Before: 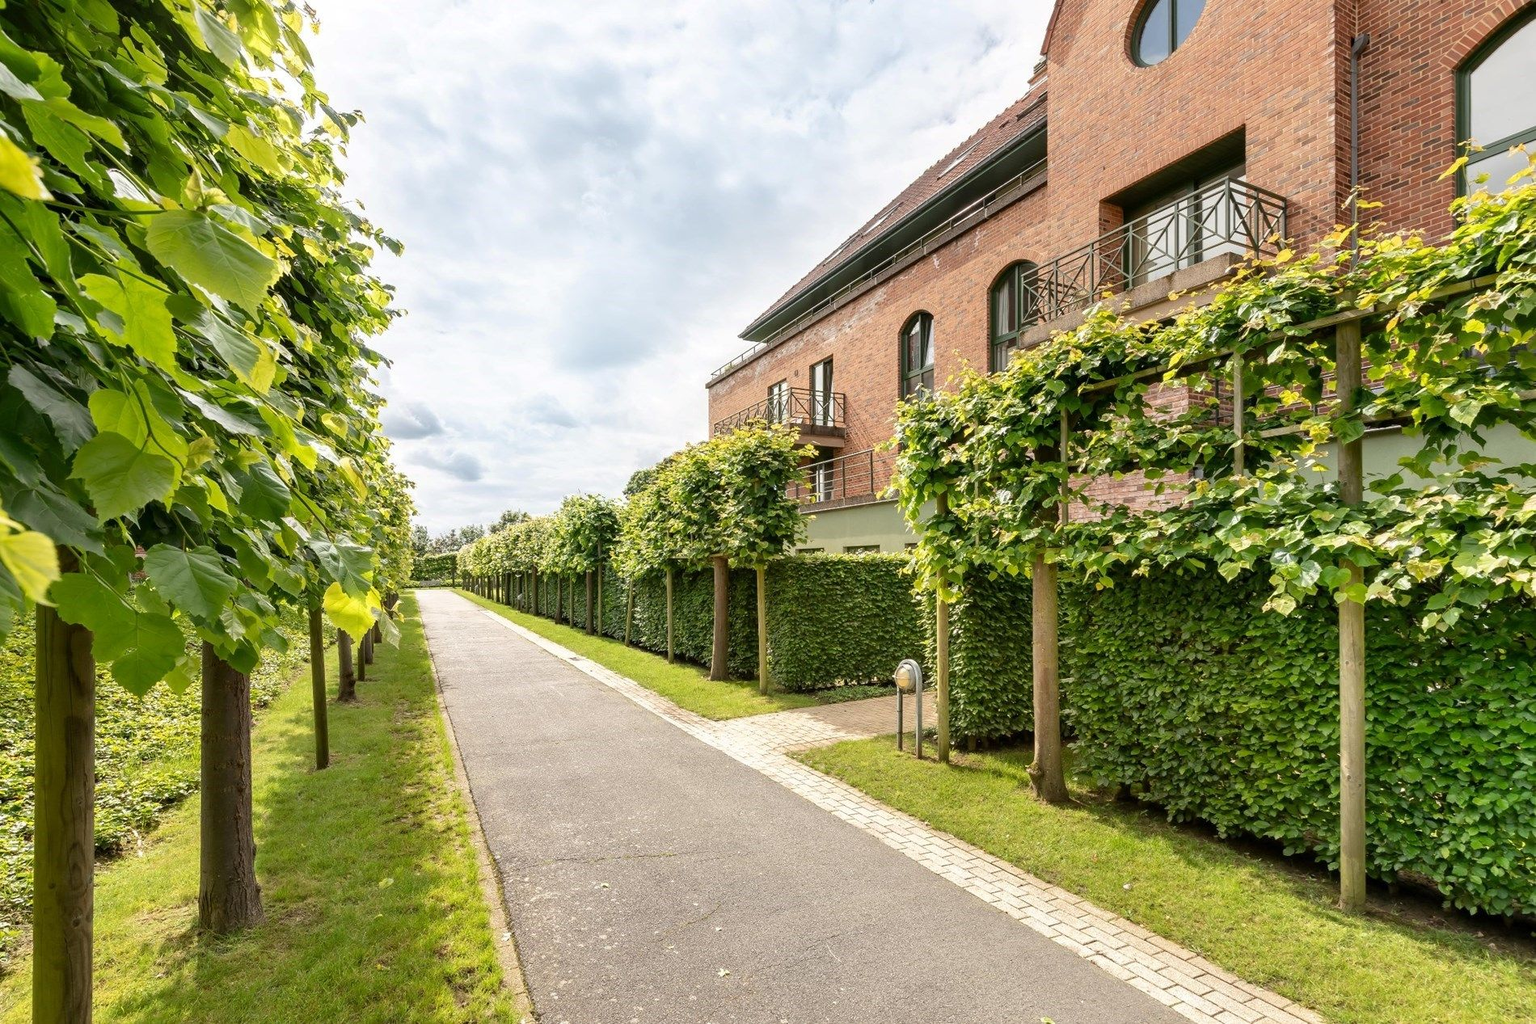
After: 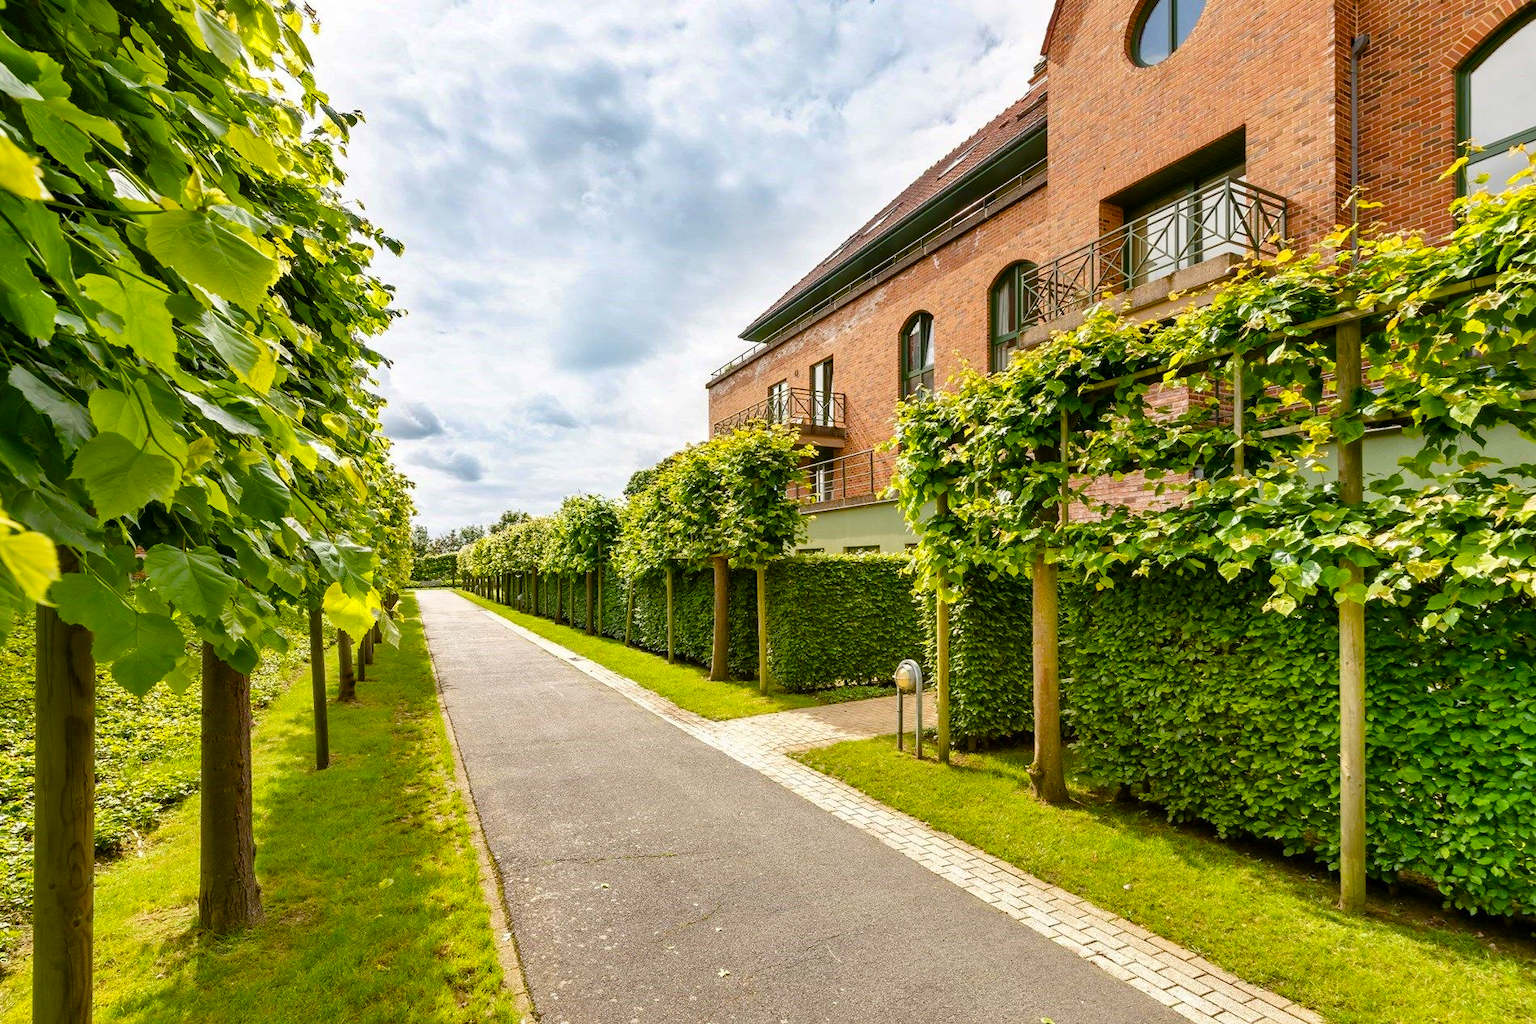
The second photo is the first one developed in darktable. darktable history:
shadows and highlights: shadows 52.93, soften with gaussian
color balance rgb: shadows lift › luminance -9.566%, linear chroma grading › global chroma 20.554%, perceptual saturation grading › global saturation 20%, perceptual saturation grading › highlights -25.064%, perceptual saturation grading › shadows 49.466%, global vibrance 20%
